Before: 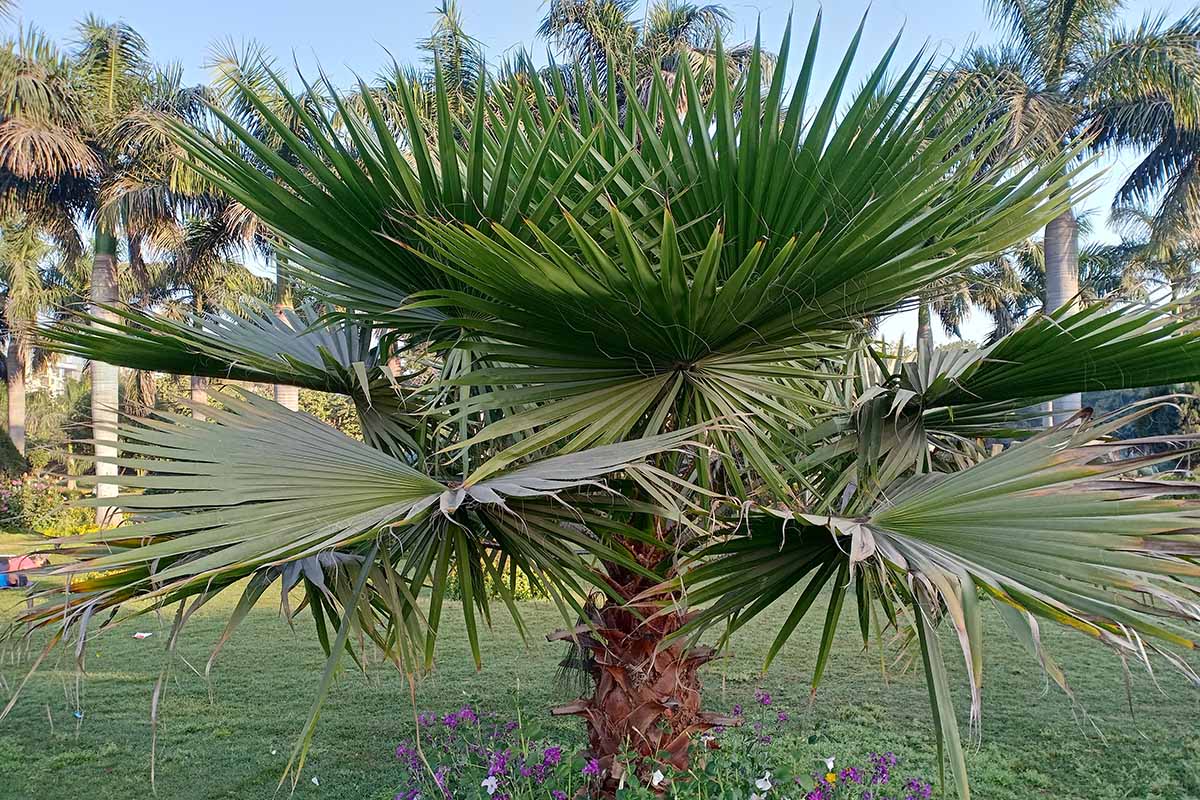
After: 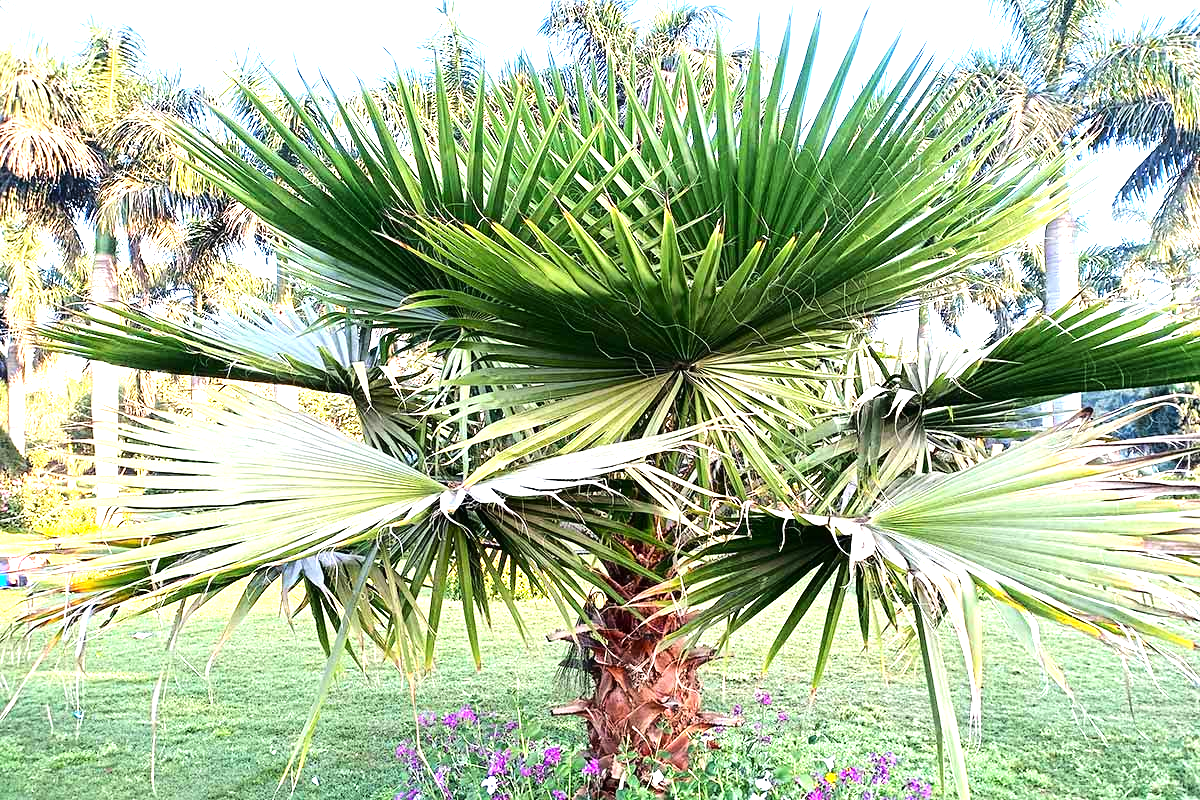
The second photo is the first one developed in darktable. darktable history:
tone equalizer: -8 EV -1.12 EV, -7 EV -1.04 EV, -6 EV -0.85 EV, -5 EV -0.554 EV, -3 EV 0.557 EV, -2 EV 0.856 EV, -1 EV 1 EV, +0 EV 1.07 EV, mask exposure compensation -0.491 EV
contrast brightness saturation: contrast 0.097, brightness 0.015, saturation 0.024
exposure: black level correction 0, exposure 1 EV, compensate highlight preservation false
